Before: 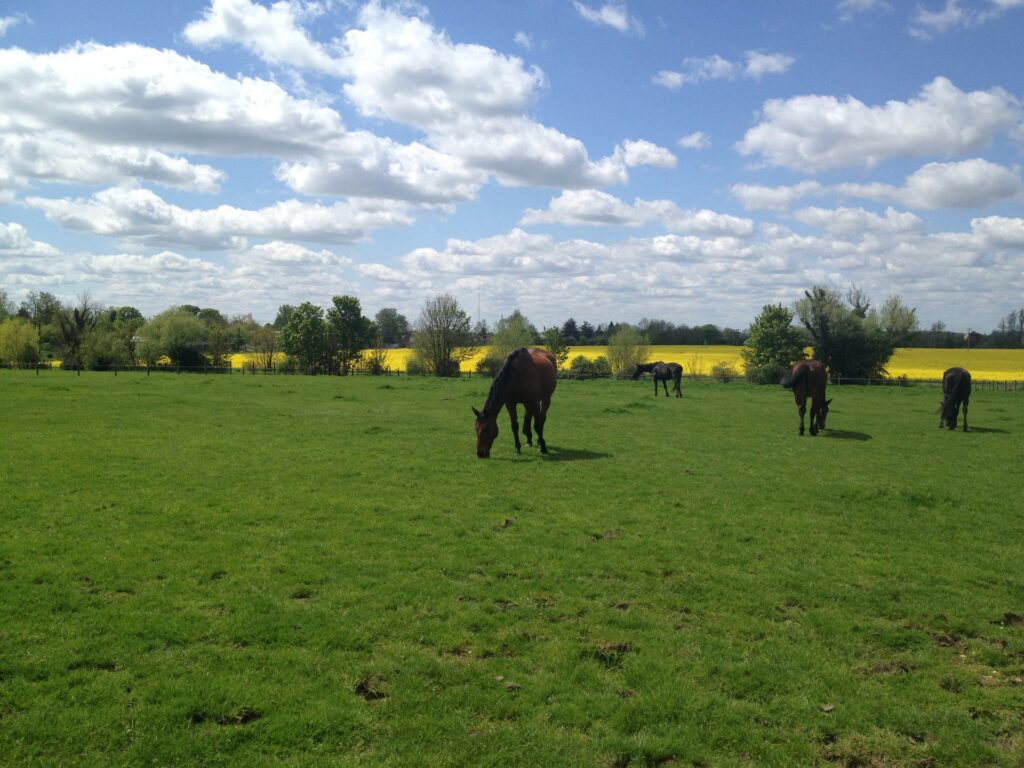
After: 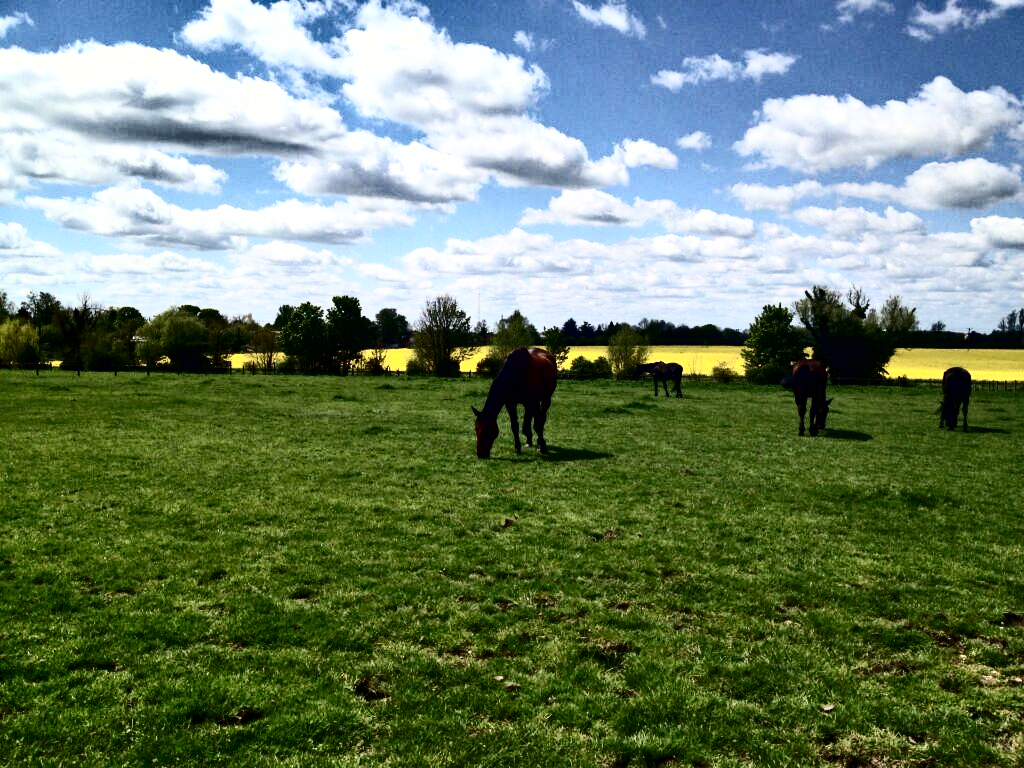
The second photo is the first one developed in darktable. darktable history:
contrast brightness saturation: contrast 0.5, saturation -0.1
haze removal: strength 0.29, distance 0.25, compatibility mode true, adaptive false
white balance: red 1, blue 1
shadows and highlights: low approximation 0.01, soften with gaussian
contrast equalizer: octaves 7, y [[0.6 ×6], [0.55 ×6], [0 ×6], [0 ×6], [0 ×6]]
